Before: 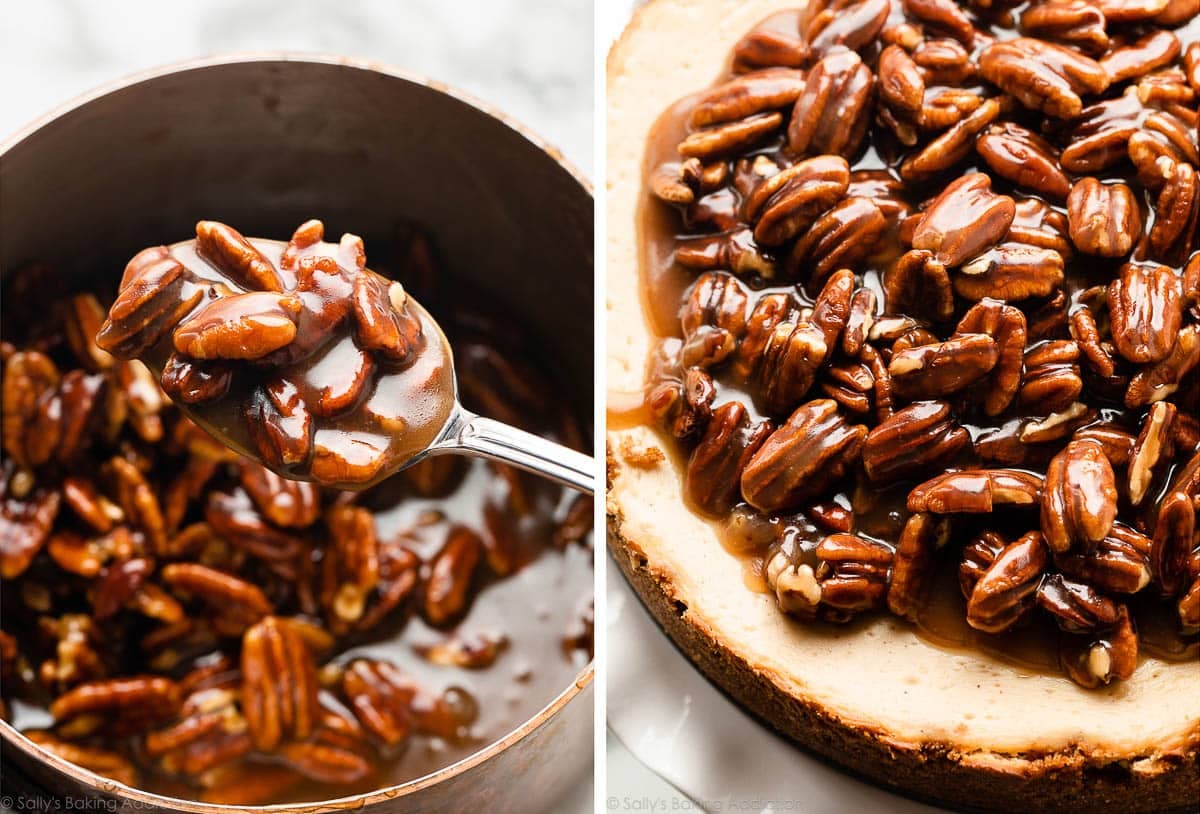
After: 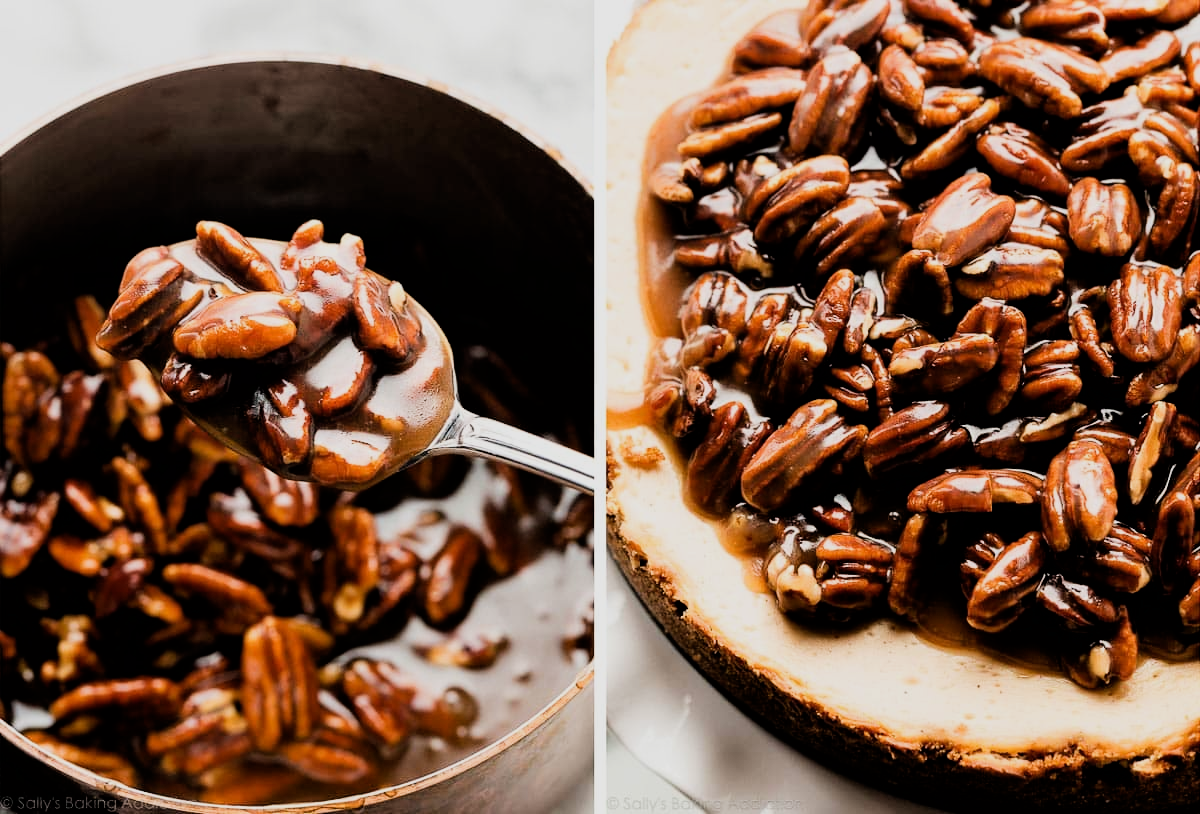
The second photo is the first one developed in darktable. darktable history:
exposure: black level correction 0.001, exposure 0.015 EV, compensate exposure bias true, compensate highlight preservation false
filmic rgb: black relative exposure -5.14 EV, white relative exposure 3.97 EV, hardness 2.89, contrast 1.298, highlights saturation mix -31.16%
